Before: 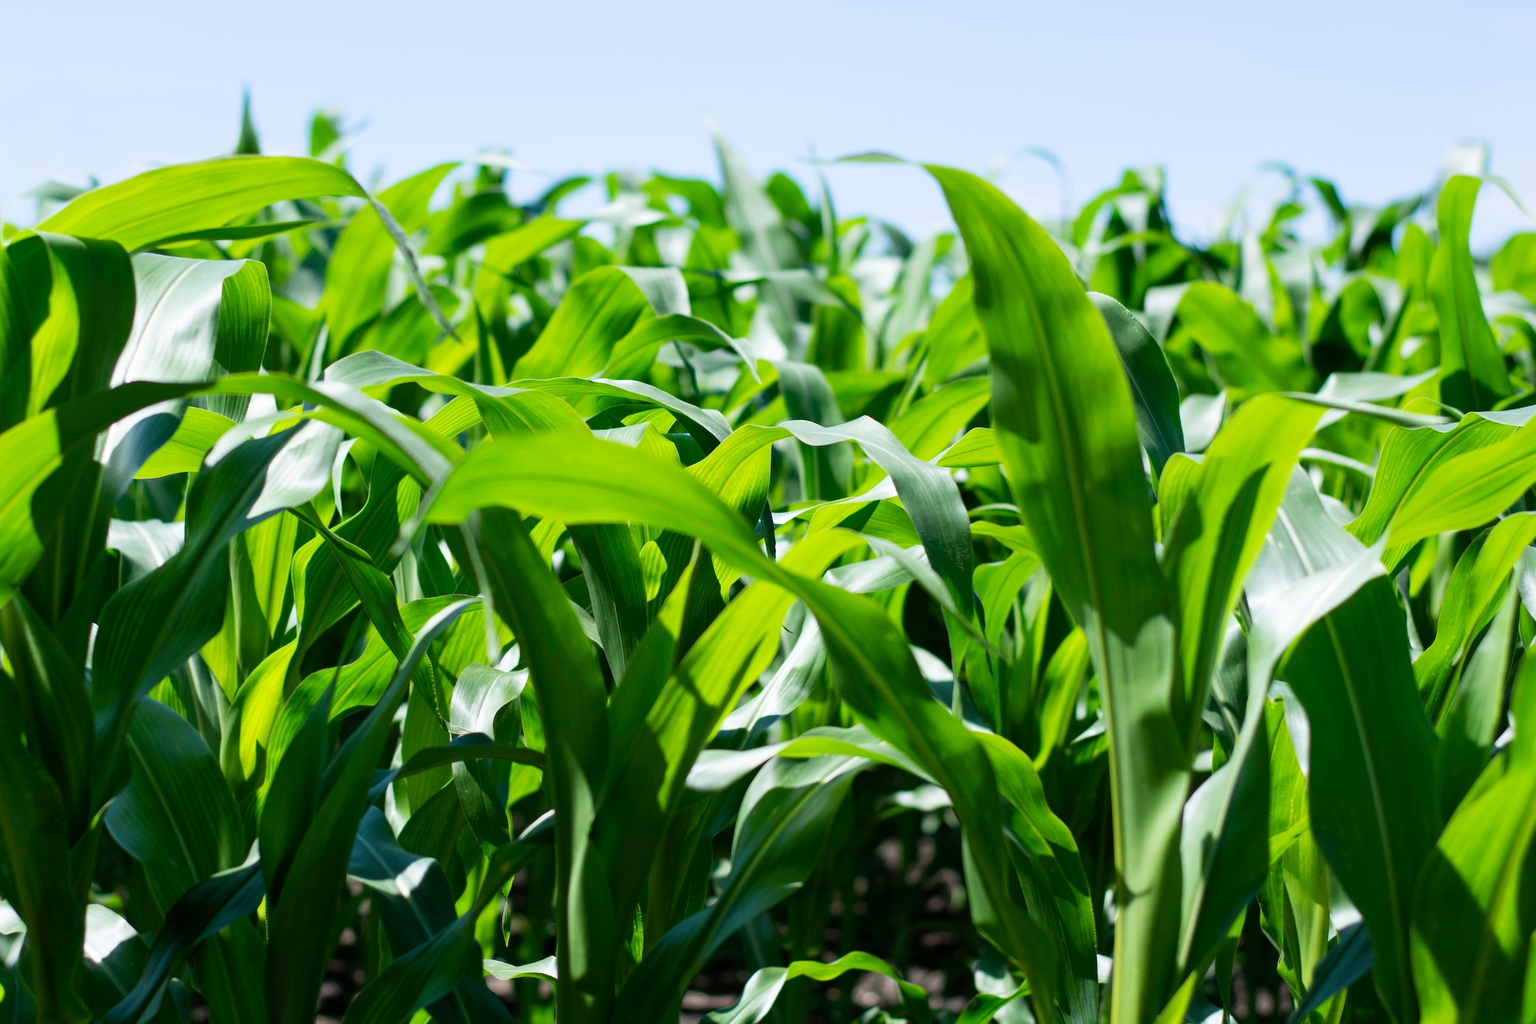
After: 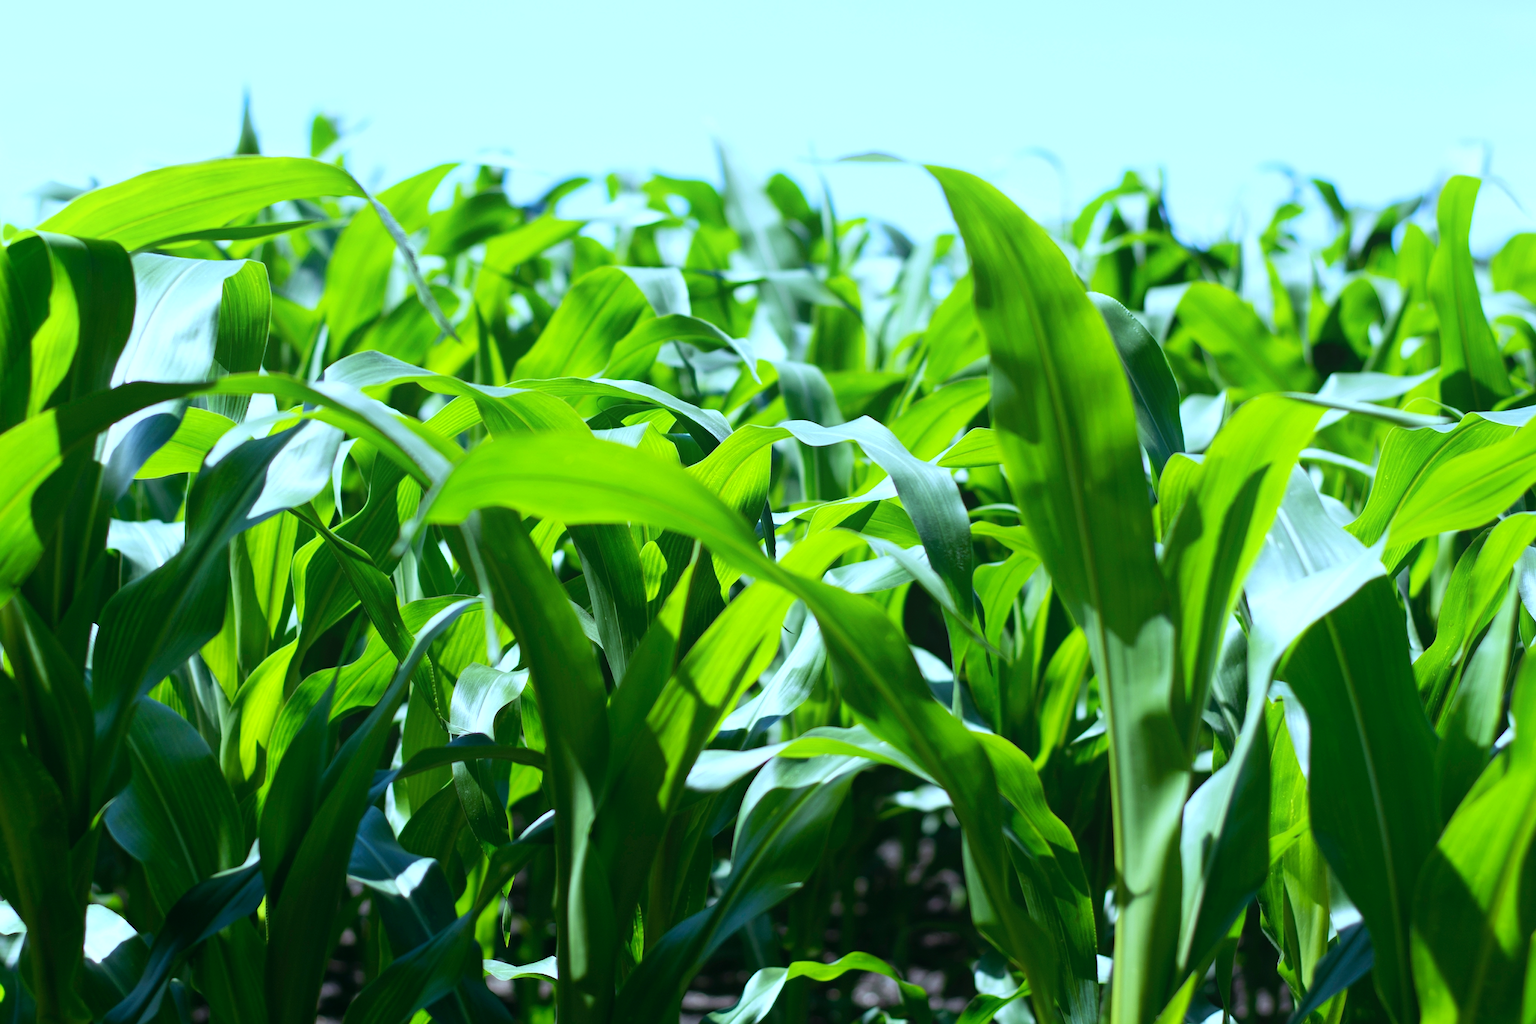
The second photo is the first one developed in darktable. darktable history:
contrast equalizer: octaves 7, y [[0.6 ×6], [0.55 ×6], [0 ×6], [0 ×6], [0 ×6]], mix -0.3
white balance: red 1.042, blue 1.17
color balance: mode lift, gamma, gain (sRGB), lift [0.997, 0.979, 1.021, 1.011], gamma [1, 1.084, 0.916, 0.998], gain [1, 0.87, 1.13, 1.101], contrast 4.55%, contrast fulcrum 38.24%, output saturation 104.09%
